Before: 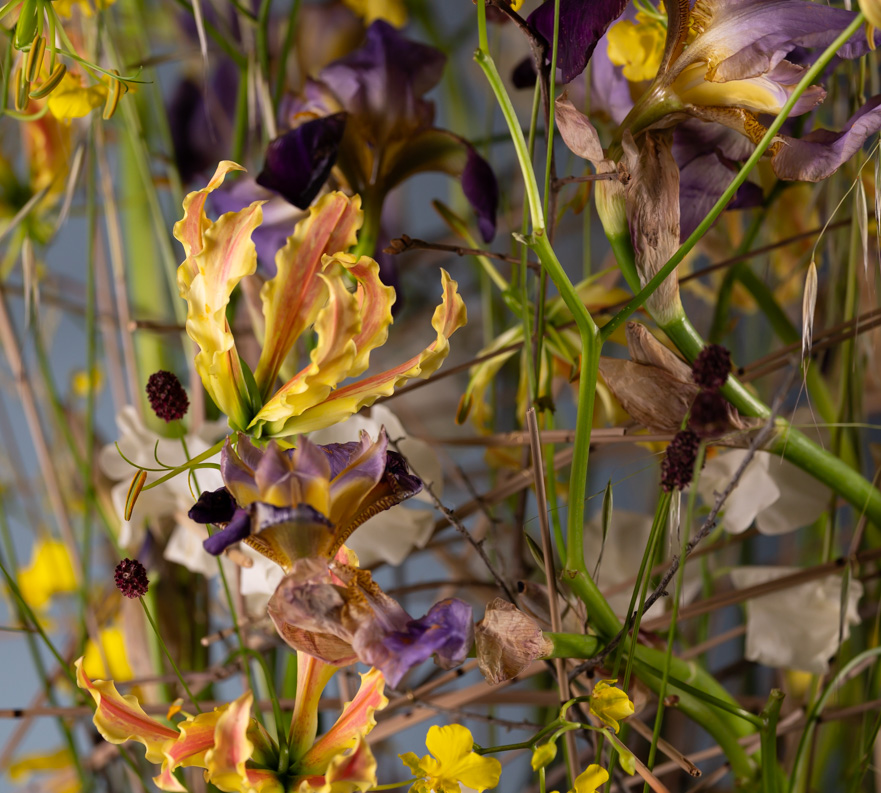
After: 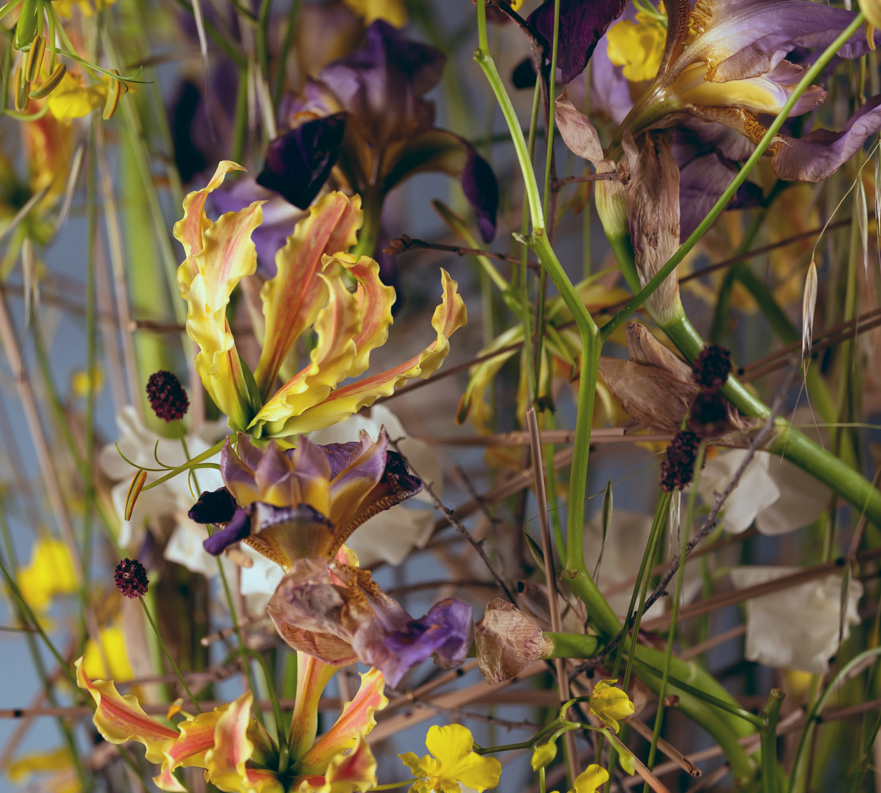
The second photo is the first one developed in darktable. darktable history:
contrast brightness saturation: contrast 0.05
color balance: lift [1.003, 0.993, 1.001, 1.007], gamma [1.018, 1.072, 0.959, 0.928], gain [0.974, 0.873, 1.031, 1.127]
